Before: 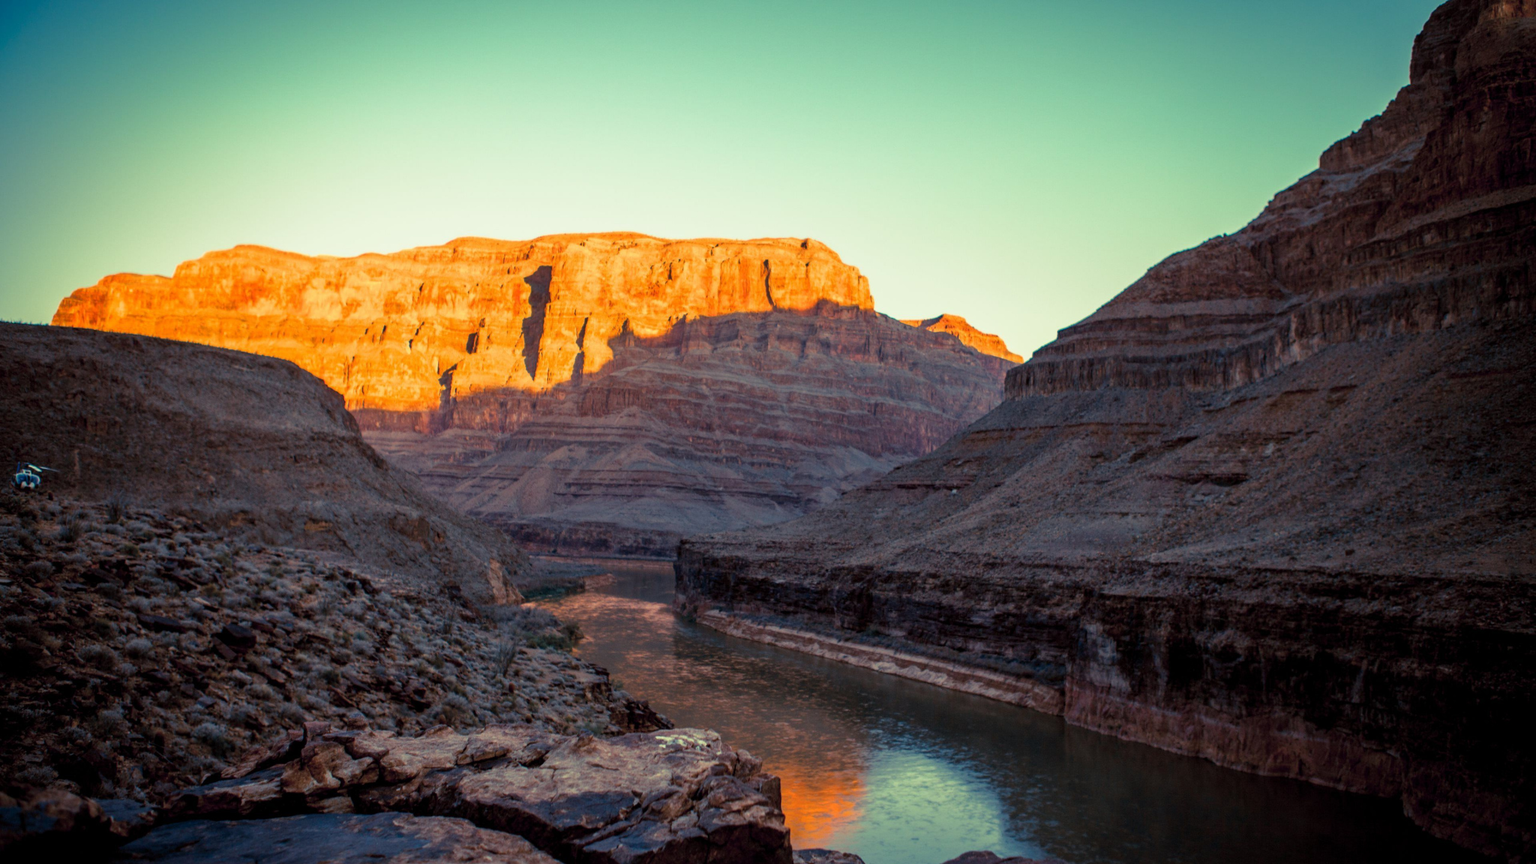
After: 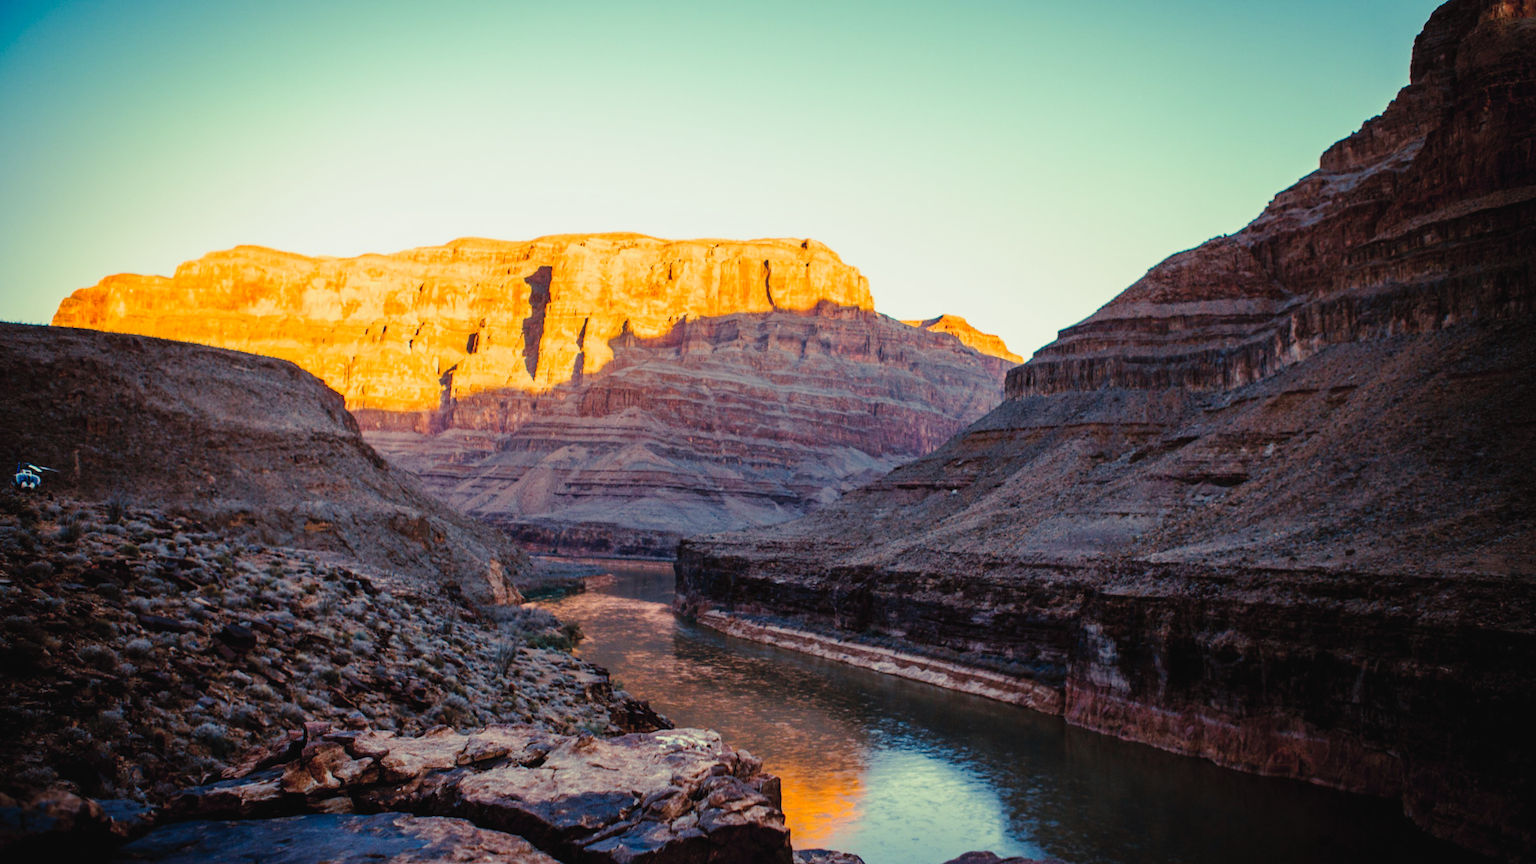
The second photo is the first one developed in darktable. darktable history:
tone curve: curves: ch0 [(0, 0.026) (0.104, 0.1) (0.233, 0.262) (0.398, 0.507) (0.498, 0.621) (0.65, 0.757) (0.835, 0.883) (1, 0.961)]; ch1 [(0, 0) (0.346, 0.307) (0.408, 0.369) (0.453, 0.457) (0.482, 0.476) (0.502, 0.498) (0.521, 0.503) (0.553, 0.554) (0.638, 0.646) (0.693, 0.727) (1, 1)]; ch2 [(0, 0) (0.366, 0.337) (0.434, 0.46) (0.485, 0.494) (0.5, 0.494) (0.511, 0.508) (0.537, 0.55) (0.579, 0.599) (0.663, 0.67) (1, 1)], preserve colors none
tone equalizer: edges refinement/feathering 500, mask exposure compensation -1.57 EV, preserve details no
